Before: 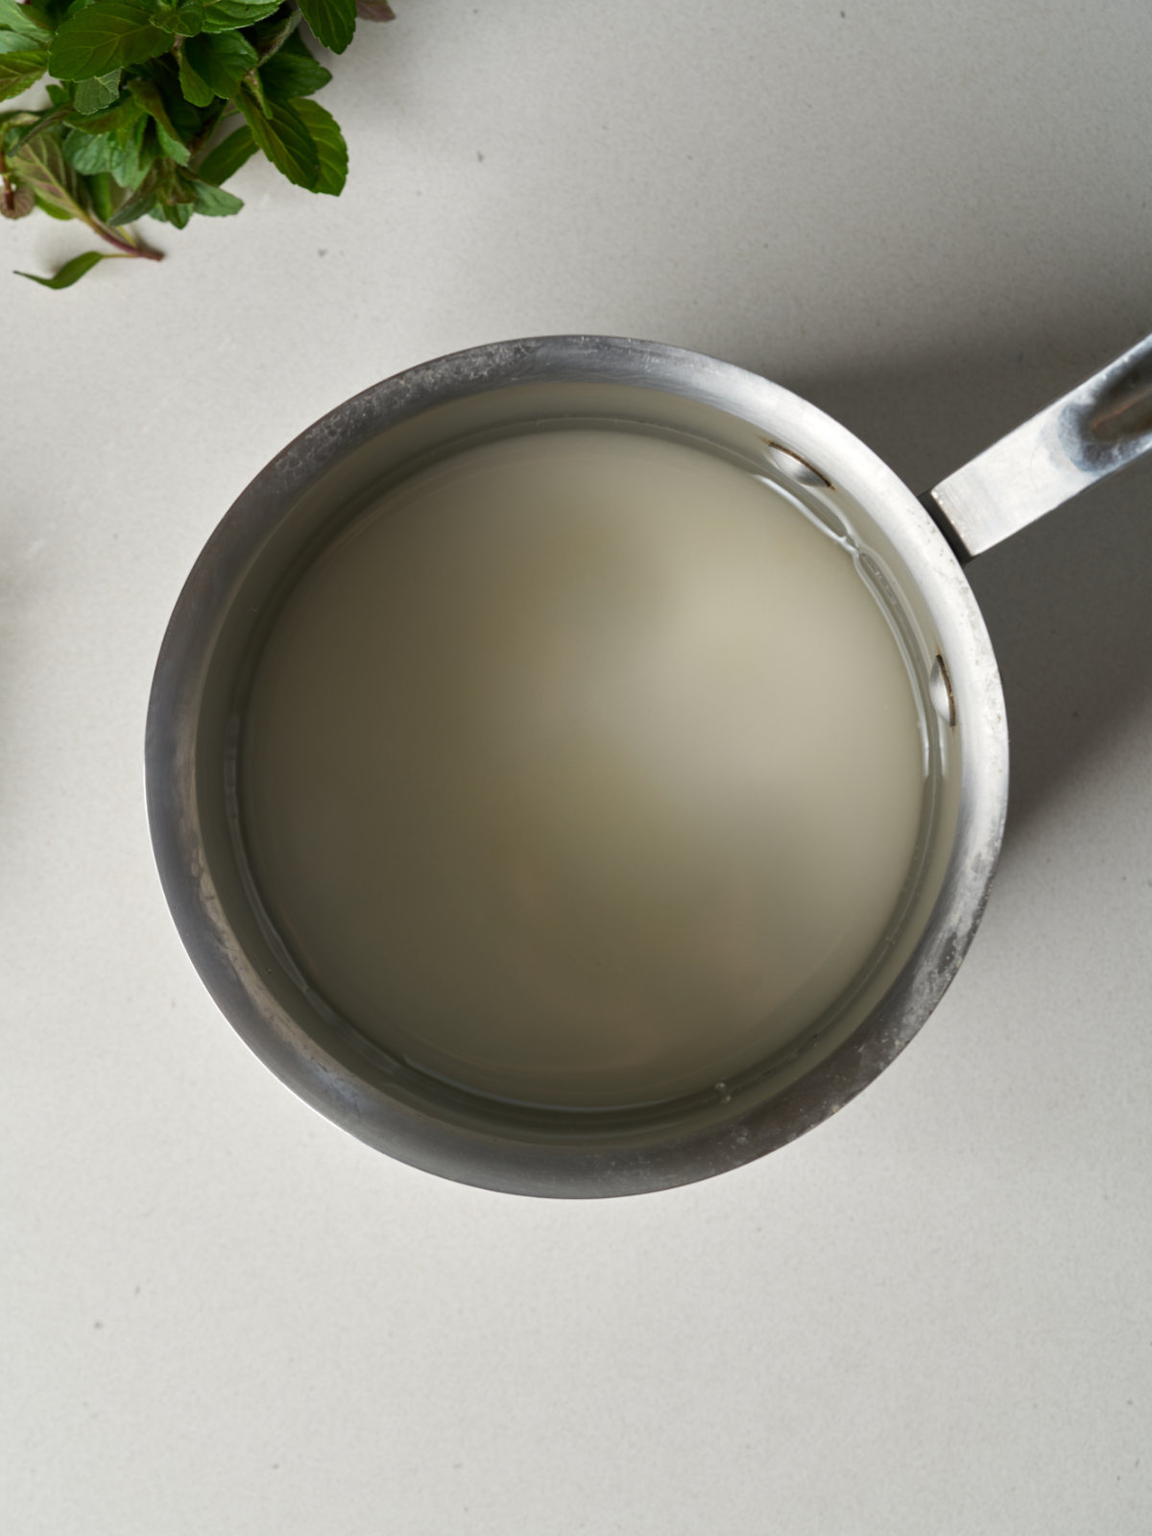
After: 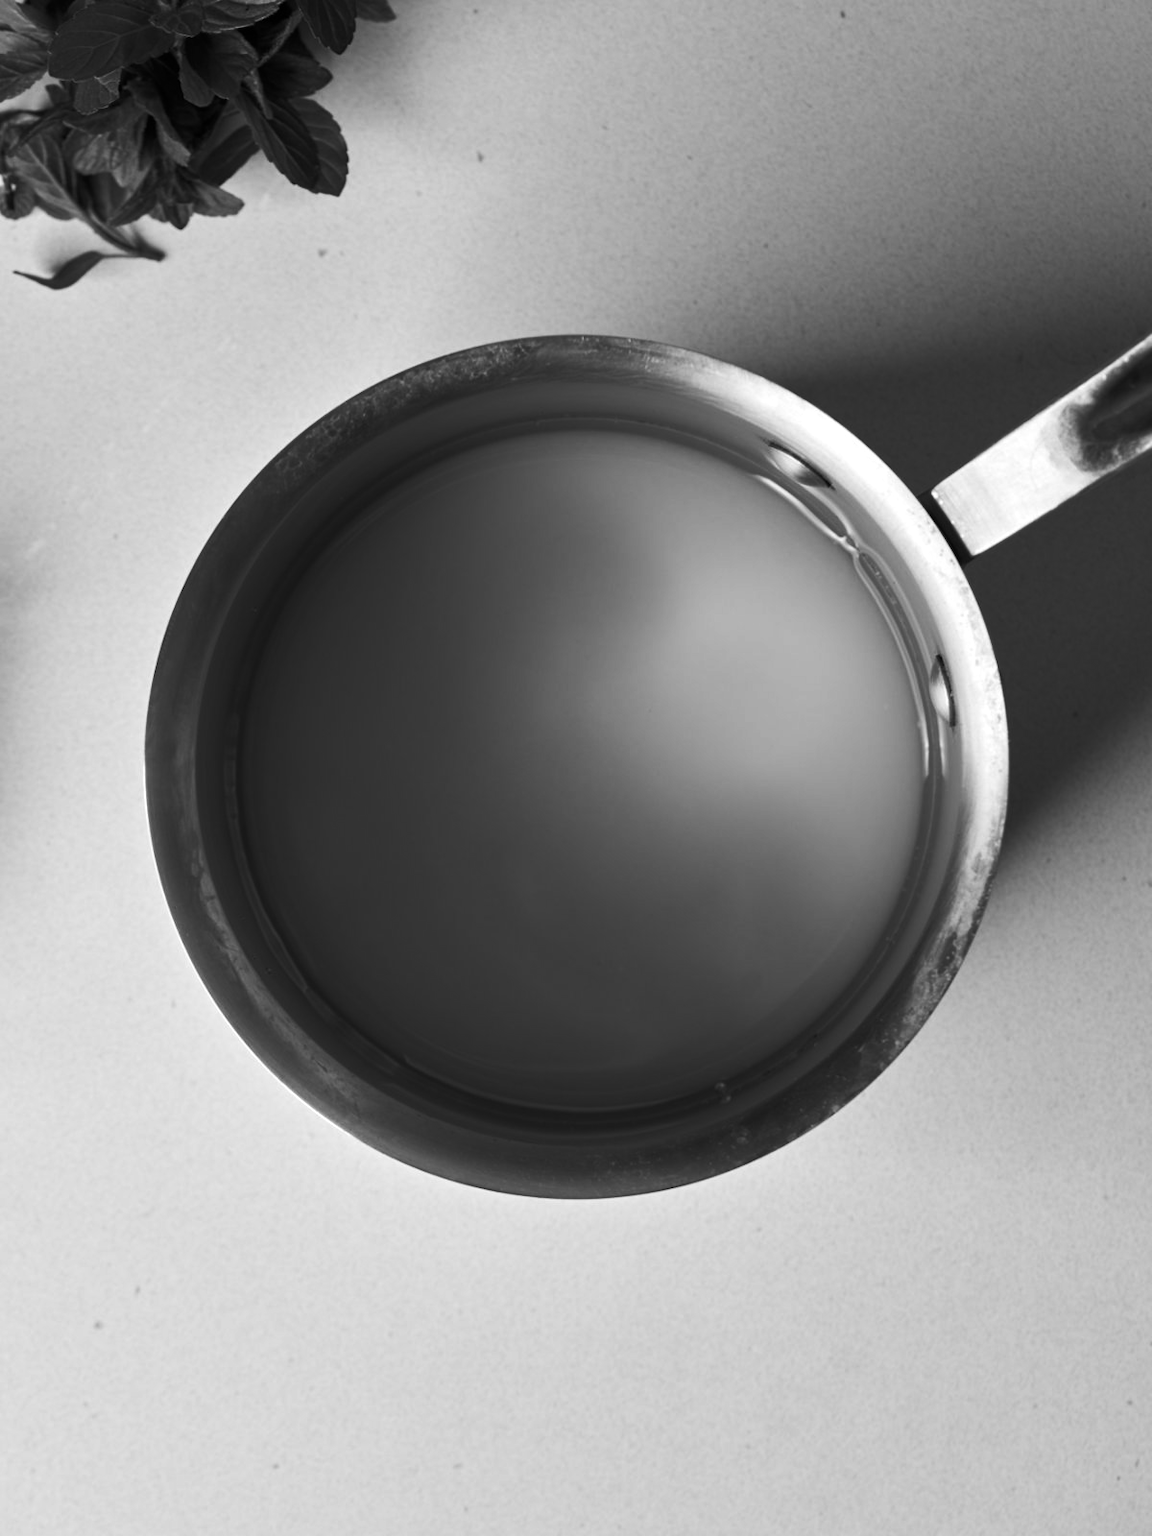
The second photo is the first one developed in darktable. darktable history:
color correction: highlights a* 9.51, highlights b* 8.96, shadows a* 39.82, shadows b* 39.45, saturation 0.782
color balance rgb: highlights gain › chroma 3.095%, highlights gain › hue 77.5°, perceptual saturation grading › global saturation 20%, perceptual saturation grading › highlights -49.55%, perceptual saturation grading › shadows 24.503%, perceptual brilliance grading › highlights 4.17%, perceptual brilliance grading › mid-tones -17.753%, perceptual brilliance grading › shadows -42.006%, global vibrance 9.687%
tone equalizer: on, module defaults
color zones: curves: ch0 [(0, 0.613) (0.01, 0.613) (0.245, 0.448) (0.498, 0.529) (0.642, 0.665) (0.879, 0.777) (0.99, 0.613)]; ch1 [(0, 0) (0.143, 0) (0.286, 0) (0.429, 0) (0.571, 0) (0.714, 0) (0.857, 0)]
